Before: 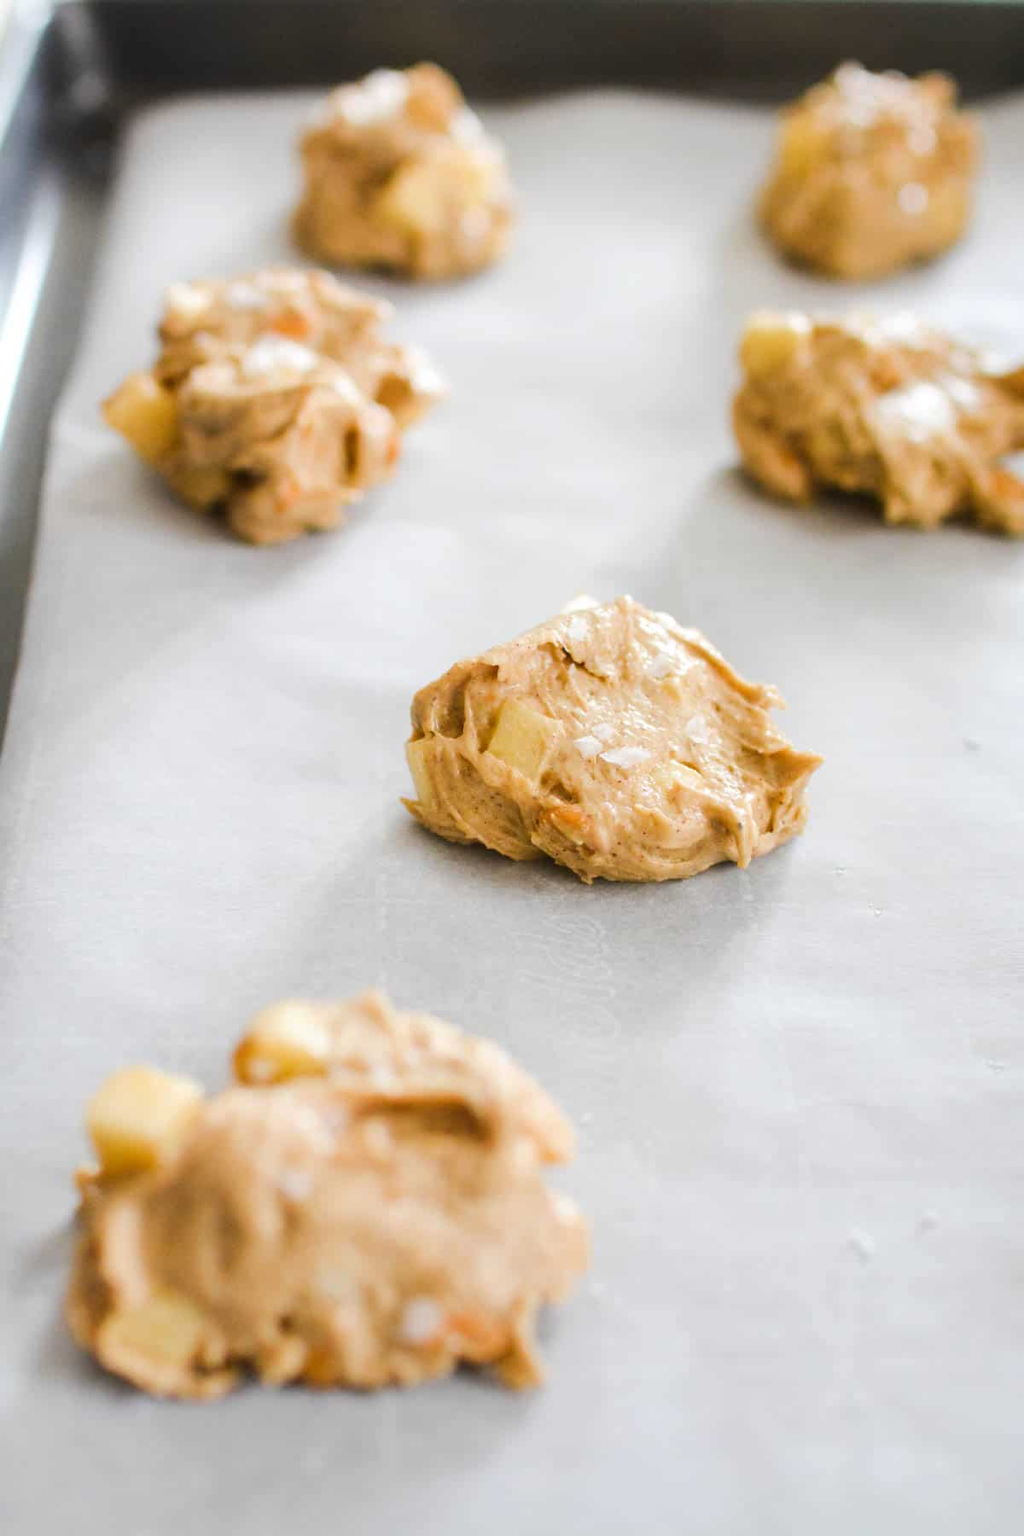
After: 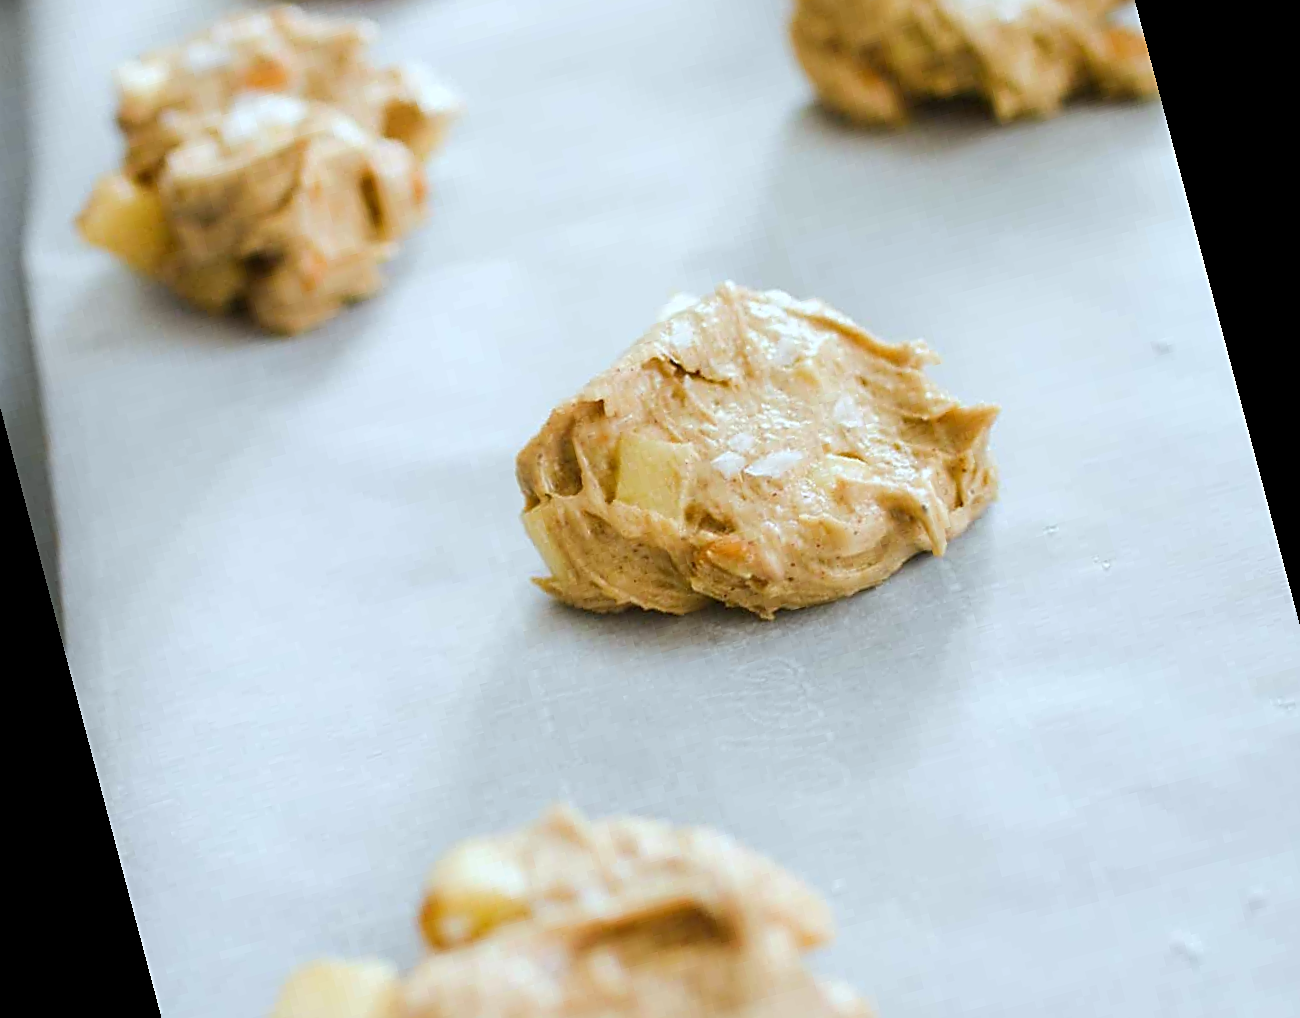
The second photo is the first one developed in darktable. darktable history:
rotate and perspective: rotation -14.8°, crop left 0.1, crop right 0.903, crop top 0.25, crop bottom 0.748
sharpen: on, module defaults
exposure: compensate highlight preservation false
white balance: red 0.925, blue 1.046
